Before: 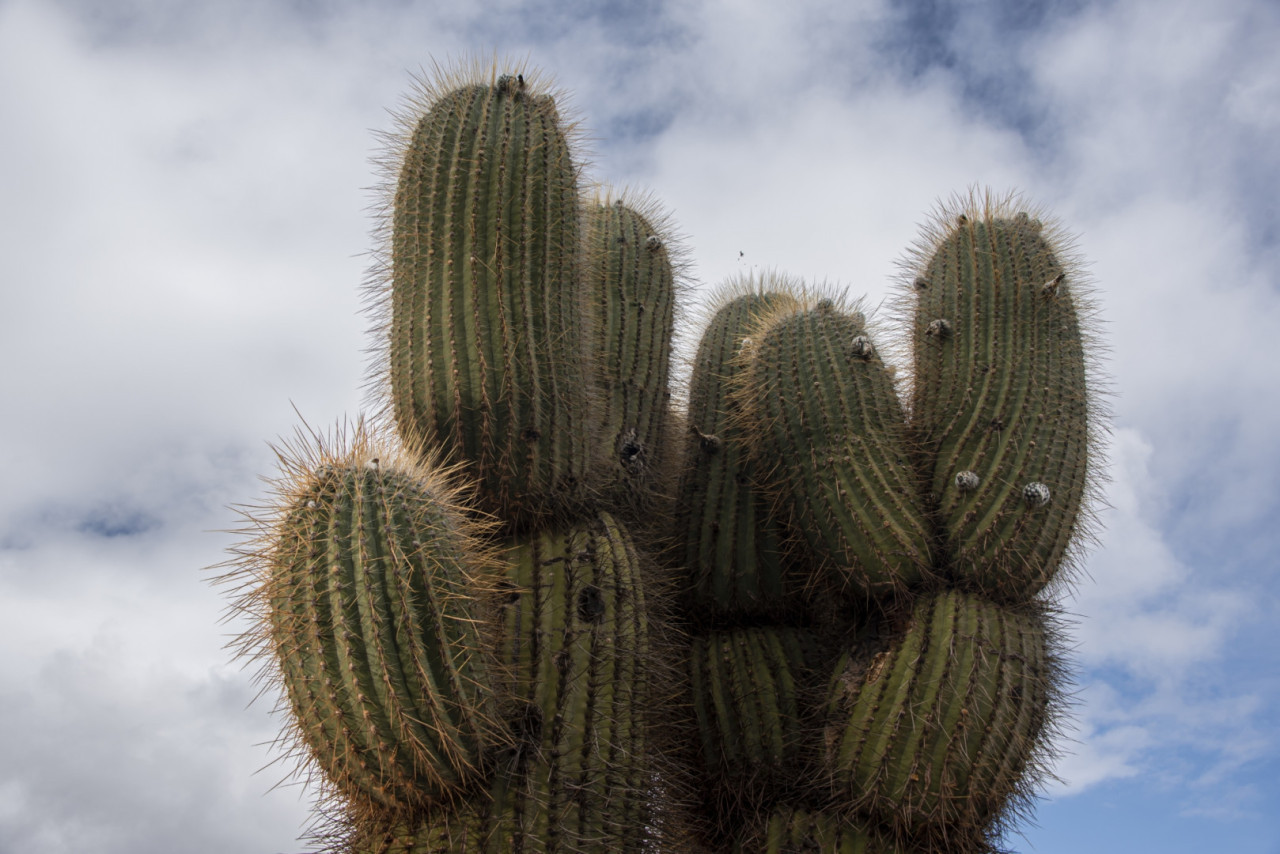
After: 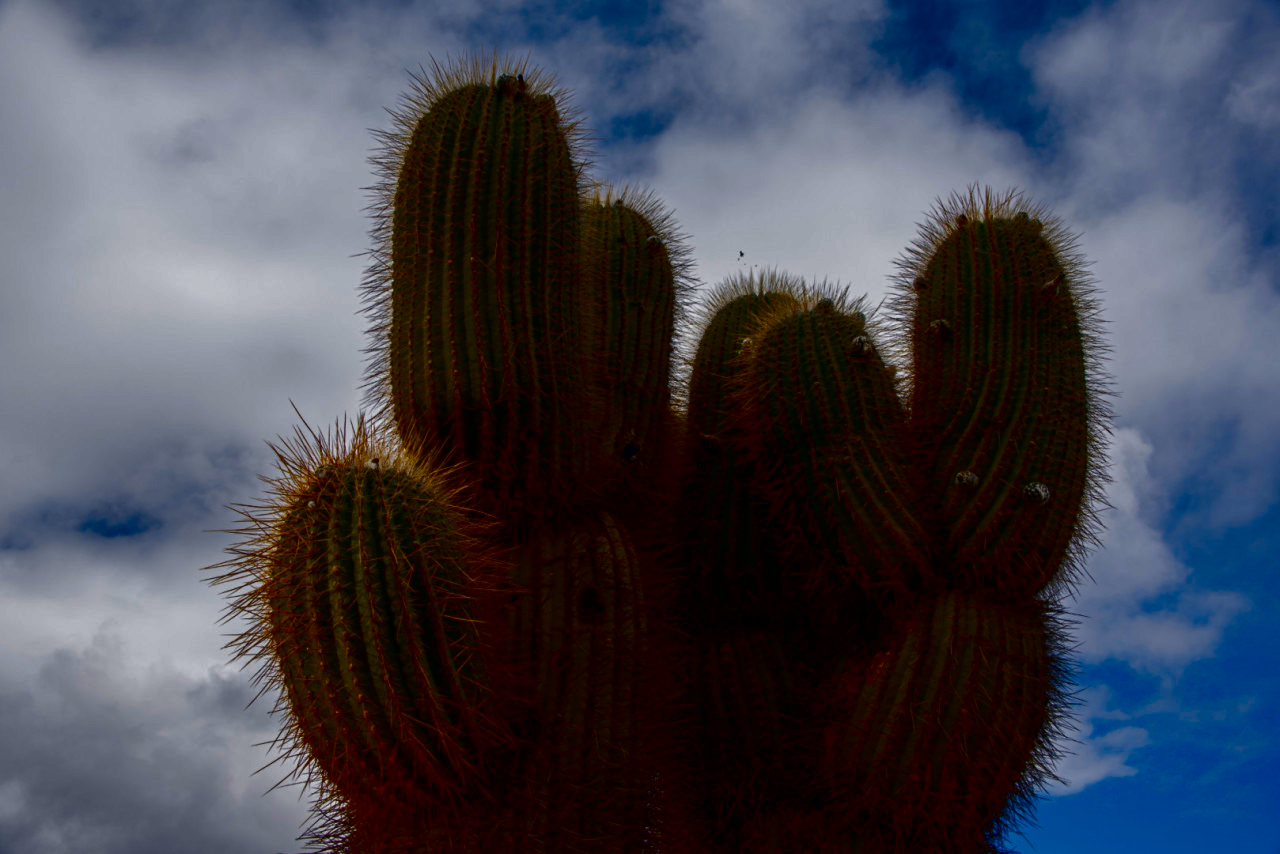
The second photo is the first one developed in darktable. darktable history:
contrast brightness saturation: brightness -0.99, saturation 0.983
